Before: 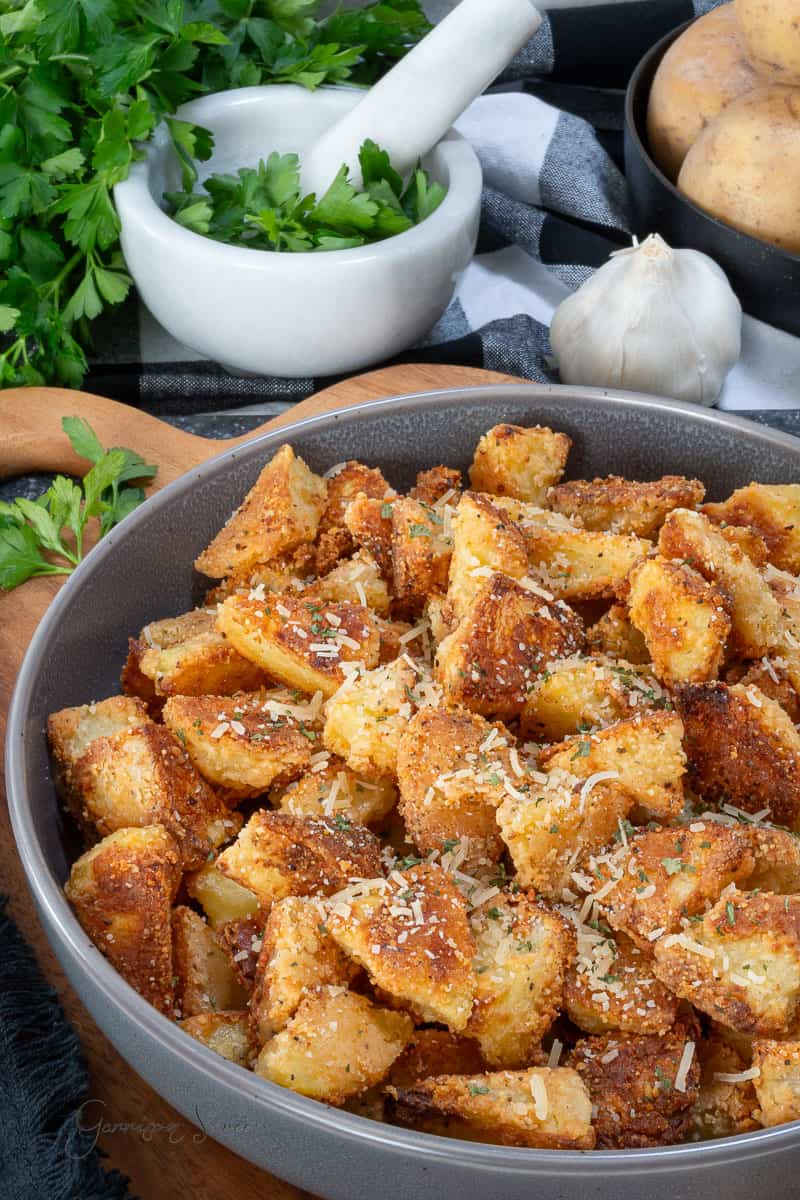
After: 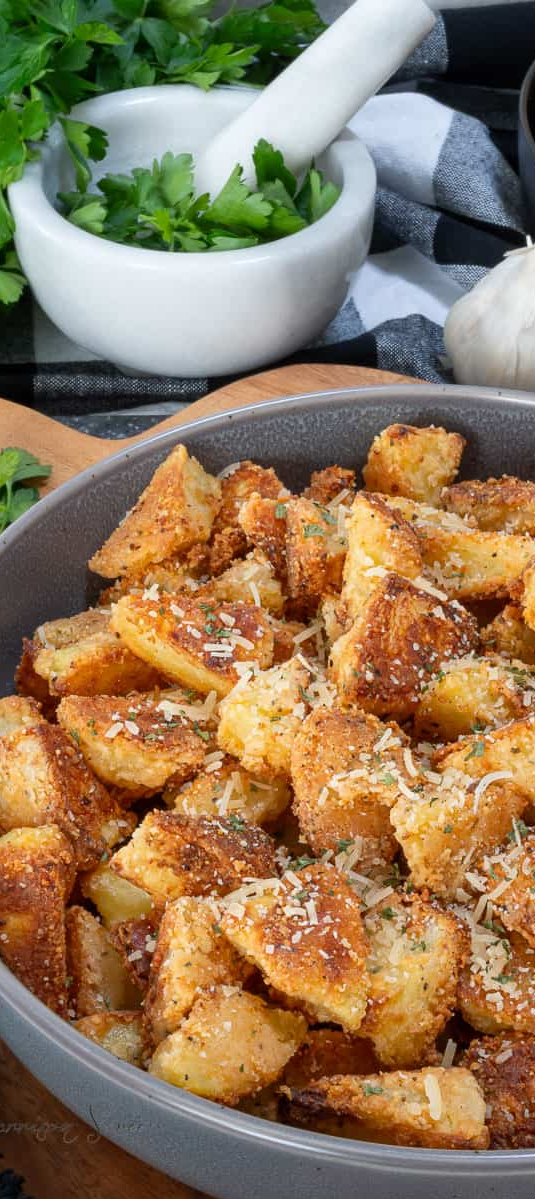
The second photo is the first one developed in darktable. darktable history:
crop and rotate: left 13.49%, right 19.597%
